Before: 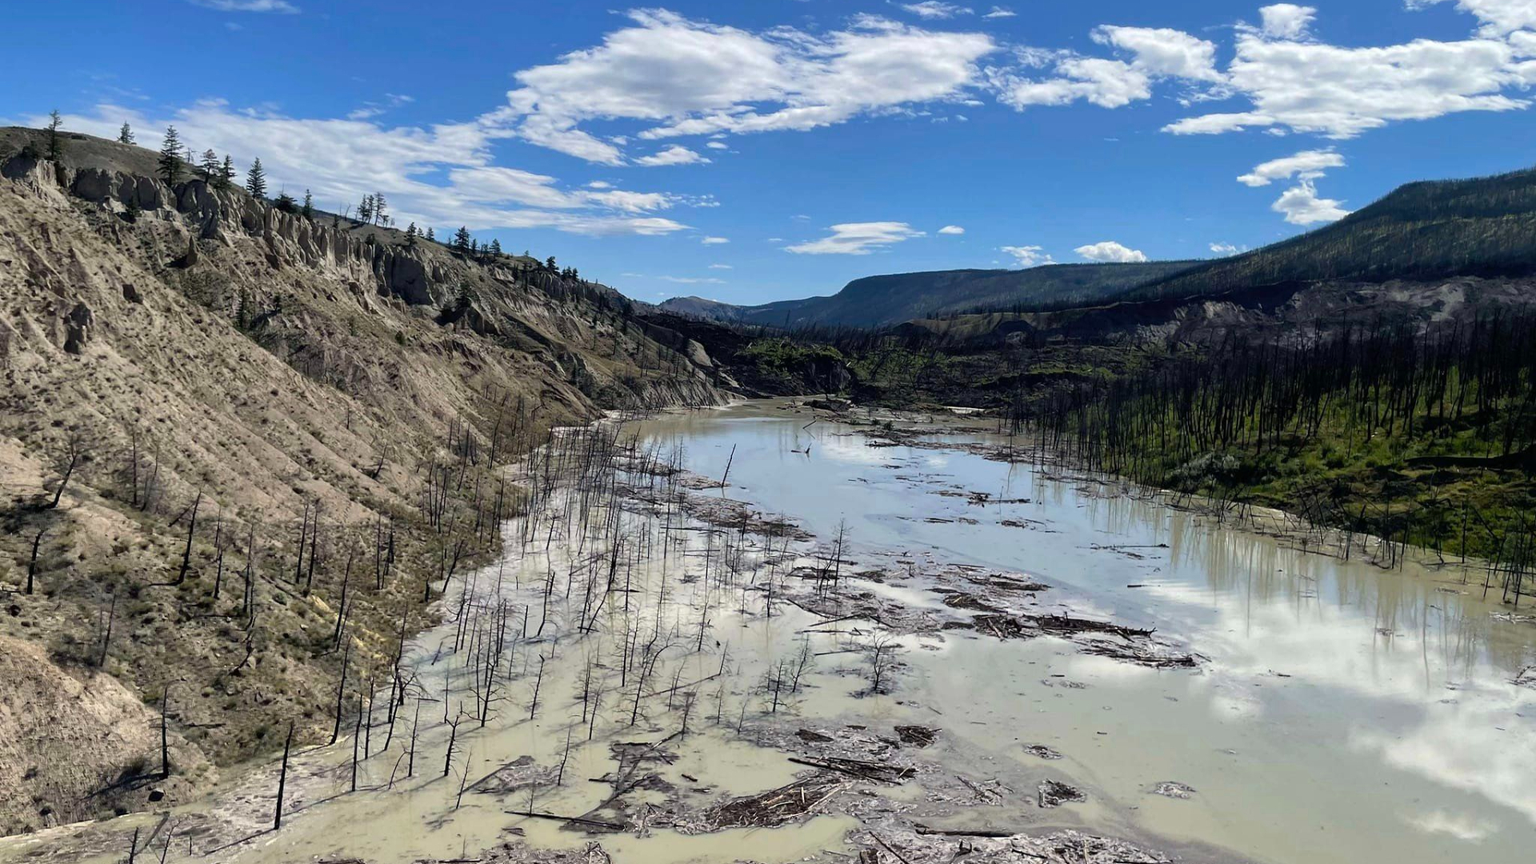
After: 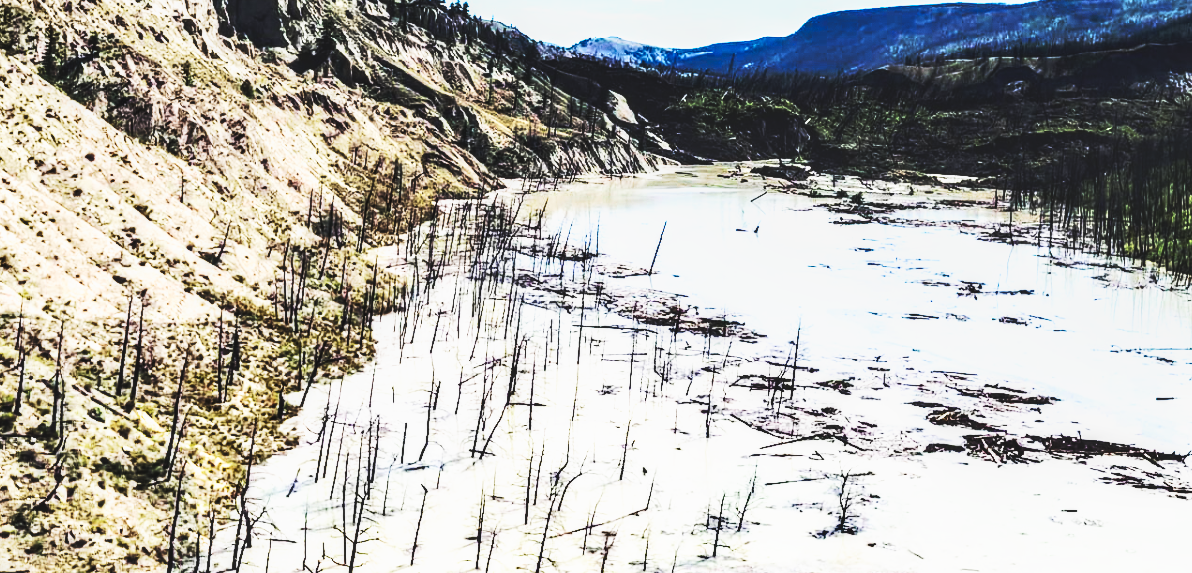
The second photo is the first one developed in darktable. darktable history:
contrast brightness saturation: contrast 0.289
shadows and highlights: soften with gaussian
crop: left 13.179%, top 31.013%, right 24.732%, bottom 15.879%
local contrast: on, module defaults
base curve: curves: ch0 [(0, 0.015) (0.085, 0.116) (0.134, 0.298) (0.19, 0.545) (0.296, 0.764) (0.599, 0.982) (1, 1)], preserve colors none
tone equalizer: -8 EV -0.78 EV, -7 EV -0.718 EV, -6 EV -0.635 EV, -5 EV -0.414 EV, -3 EV 0.393 EV, -2 EV 0.6 EV, -1 EV 0.696 EV, +0 EV 0.72 EV
